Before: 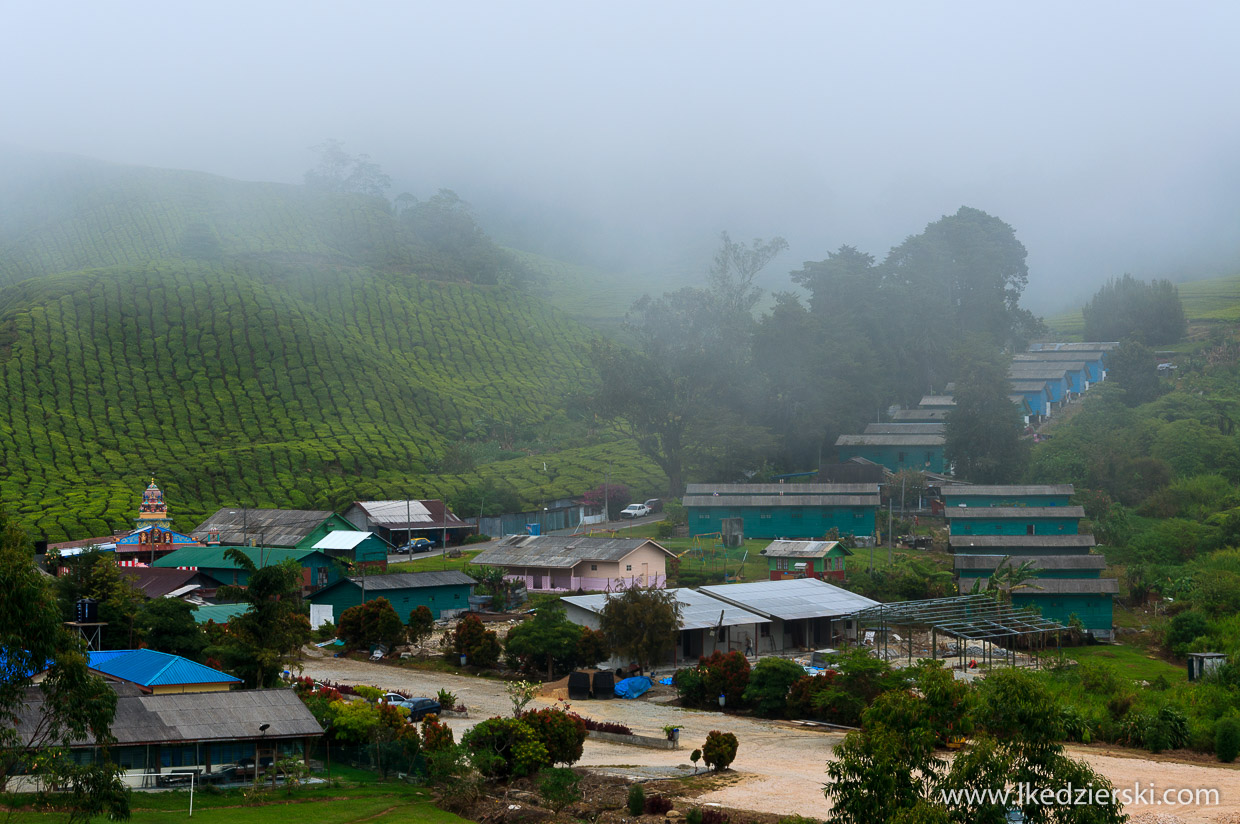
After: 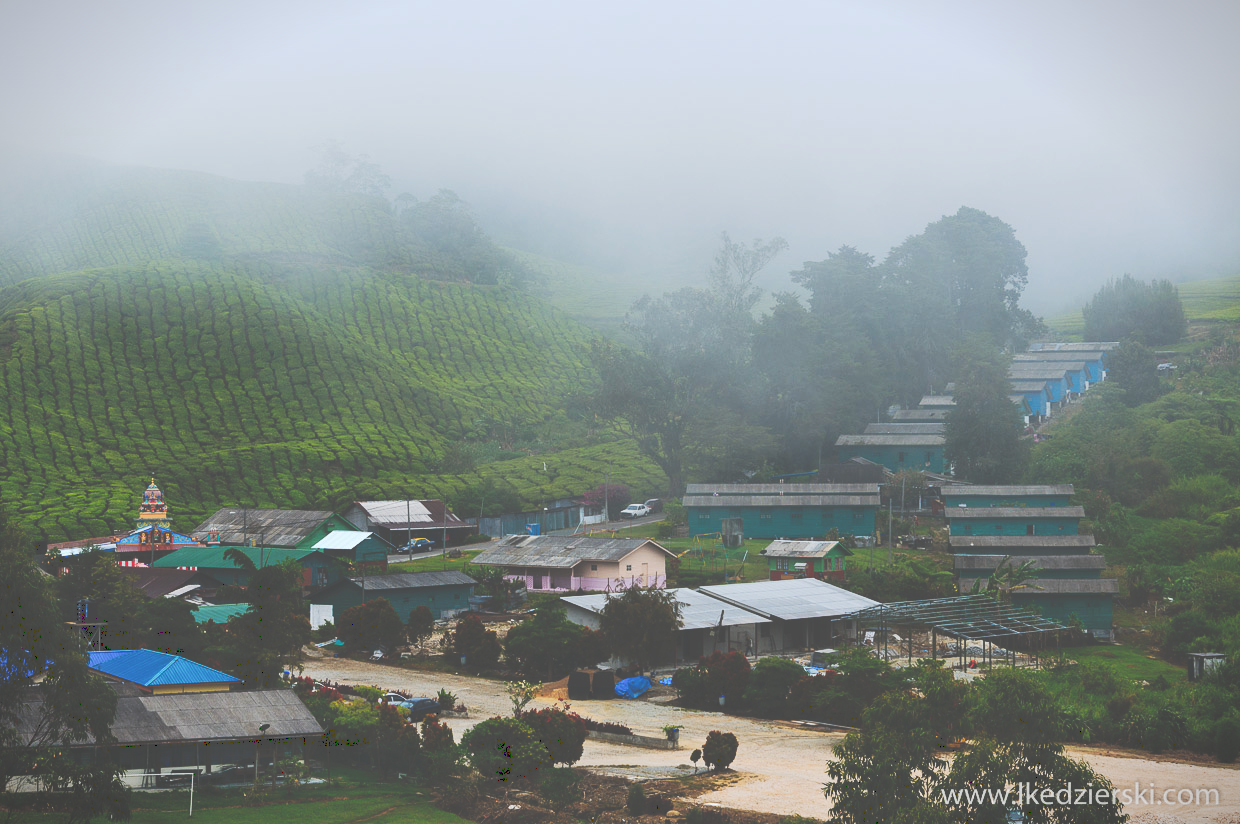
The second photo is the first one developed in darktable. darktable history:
tone curve: curves: ch0 [(0, 0) (0.003, 0.301) (0.011, 0.302) (0.025, 0.307) (0.044, 0.313) (0.069, 0.316) (0.1, 0.322) (0.136, 0.325) (0.177, 0.341) (0.224, 0.358) (0.277, 0.386) (0.335, 0.429) (0.399, 0.486) (0.468, 0.556) (0.543, 0.644) (0.623, 0.728) (0.709, 0.796) (0.801, 0.854) (0.898, 0.908) (1, 1)], preserve colors none
vignetting: fall-off start 99.99%, width/height ratio 1.302, unbound false
